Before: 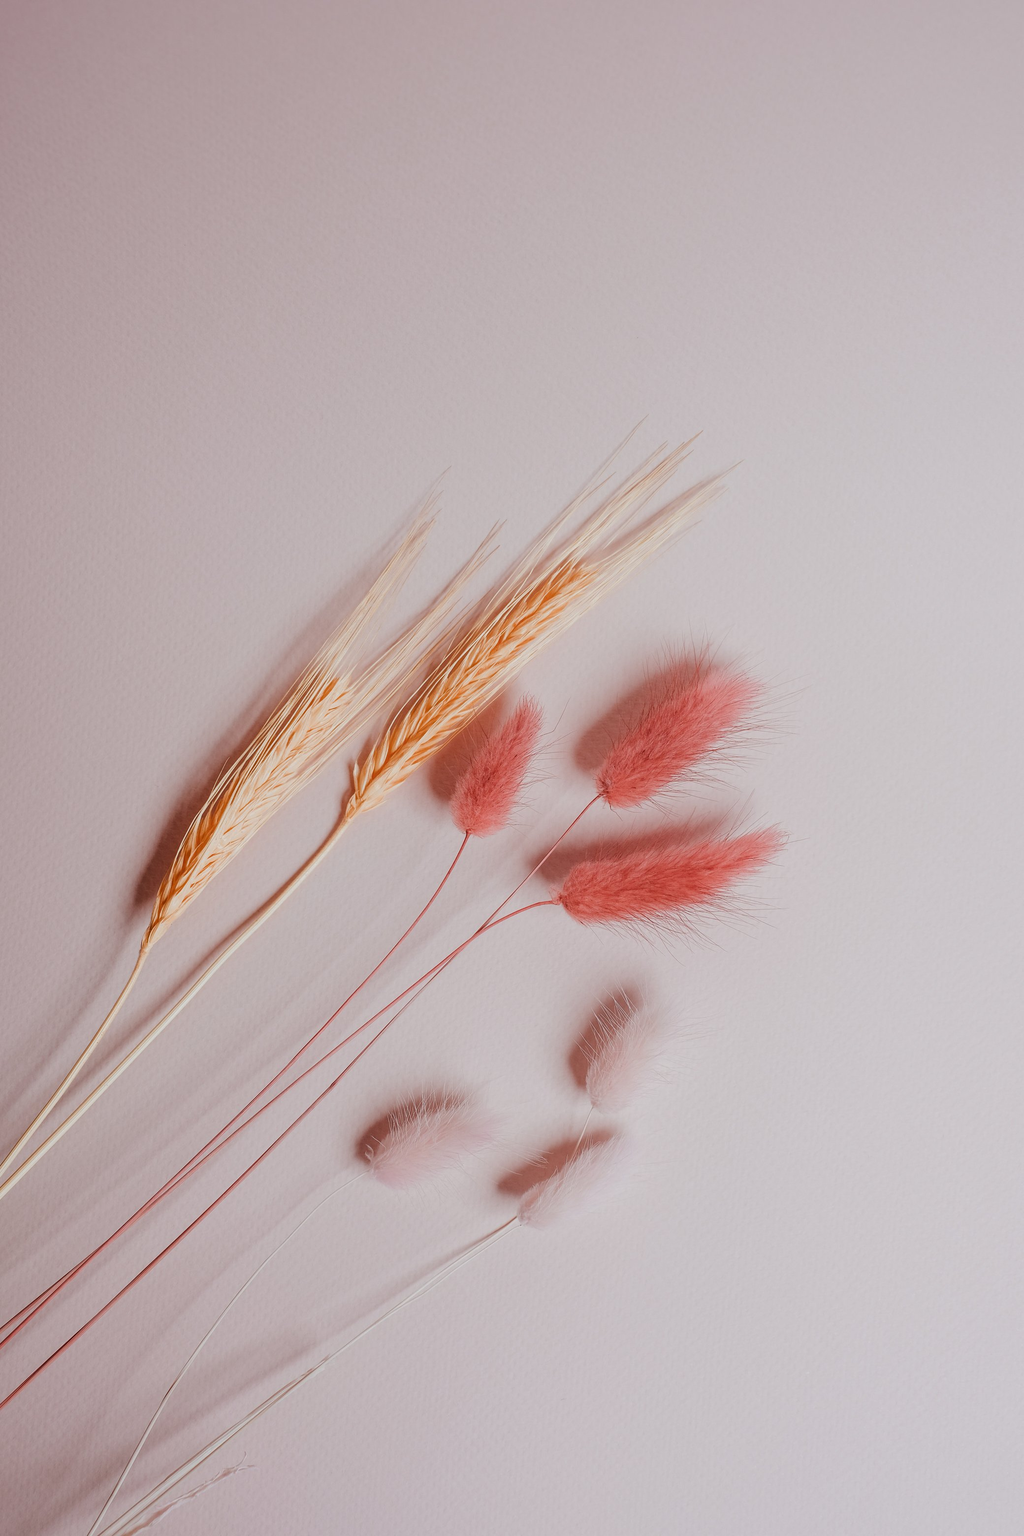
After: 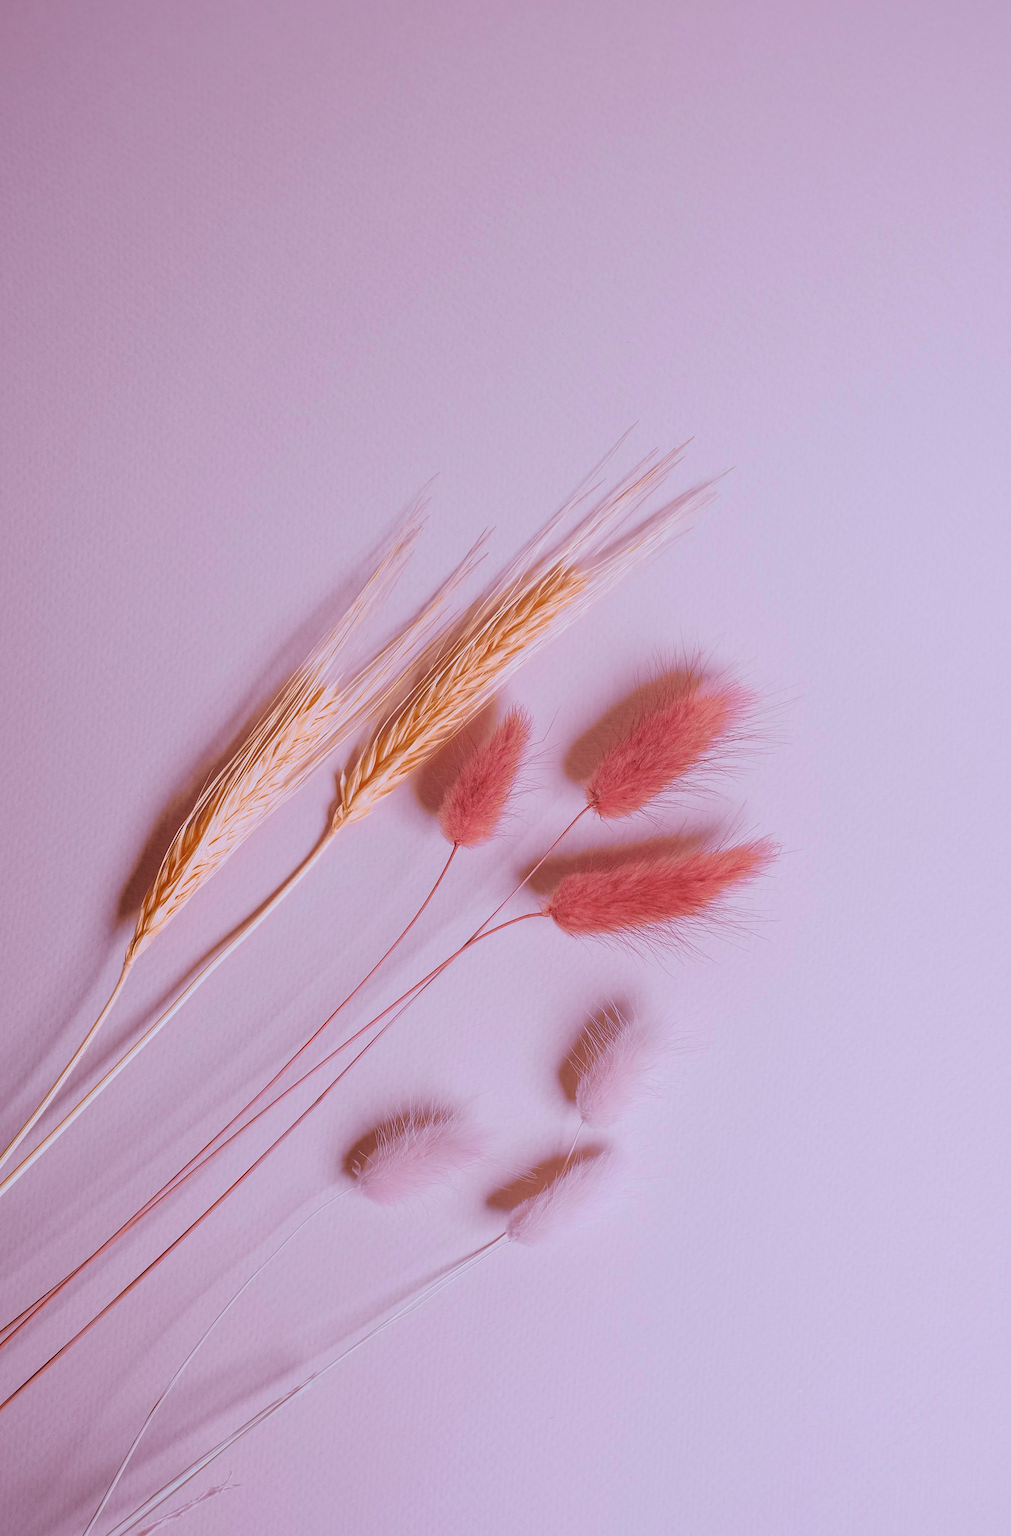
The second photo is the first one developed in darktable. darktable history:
velvia: on, module defaults
color calibration: illuminant custom, x 0.363, y 0.385, temperature 4528.03 K
crop and rotate: left 1.774%, right 0.633%, bottom 1.28%
tone curve: curves: ch0 [(0, 0) (0.15, 0.17) (0.452, 0.437) (0.611, 0.588) (0.751, 0.749) (1, 1)]; ch1 [(0, 0) (0.325, 0.327) (0.412, 0.45) (0.453, 0.484) (0.5, 0.499) (0.541, 0.55) (0.617, 0.612) (0.695, 0.697) (1, 1)]; ch2 [(0, 0) (0.386, 0.397) (0.452, 0.459) (0.505, 0.498) (0.524, 0.547) (0.574, 0.566) (0.633, 0.641) (1, 1)], color space Lab, independent channels, preserve colors none
